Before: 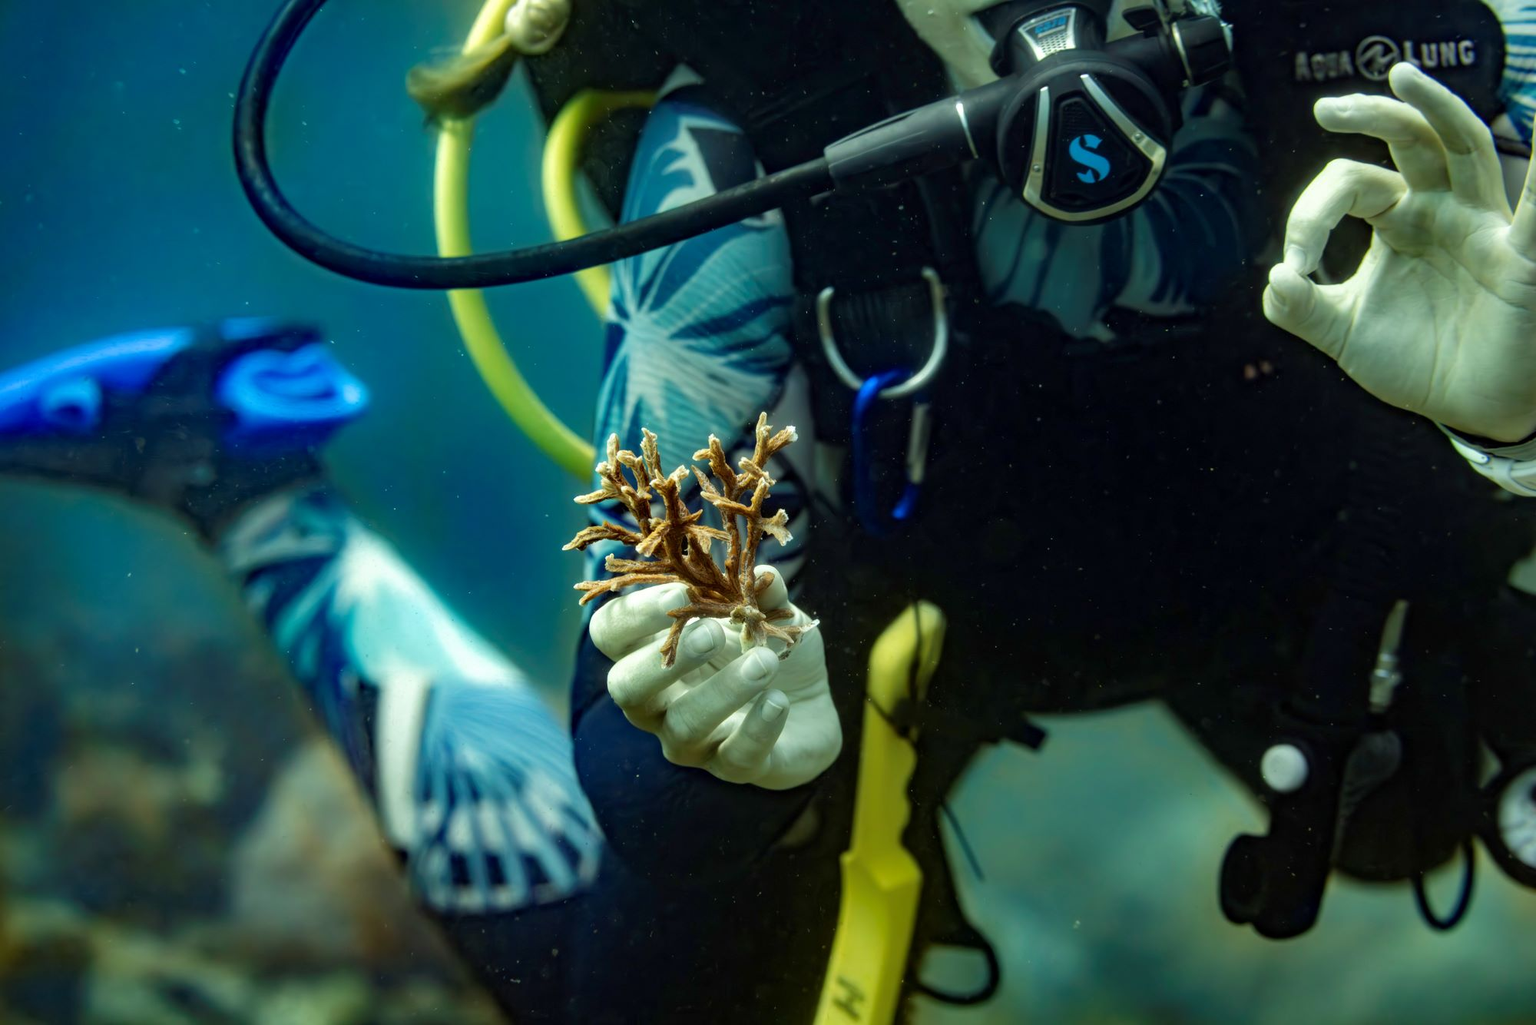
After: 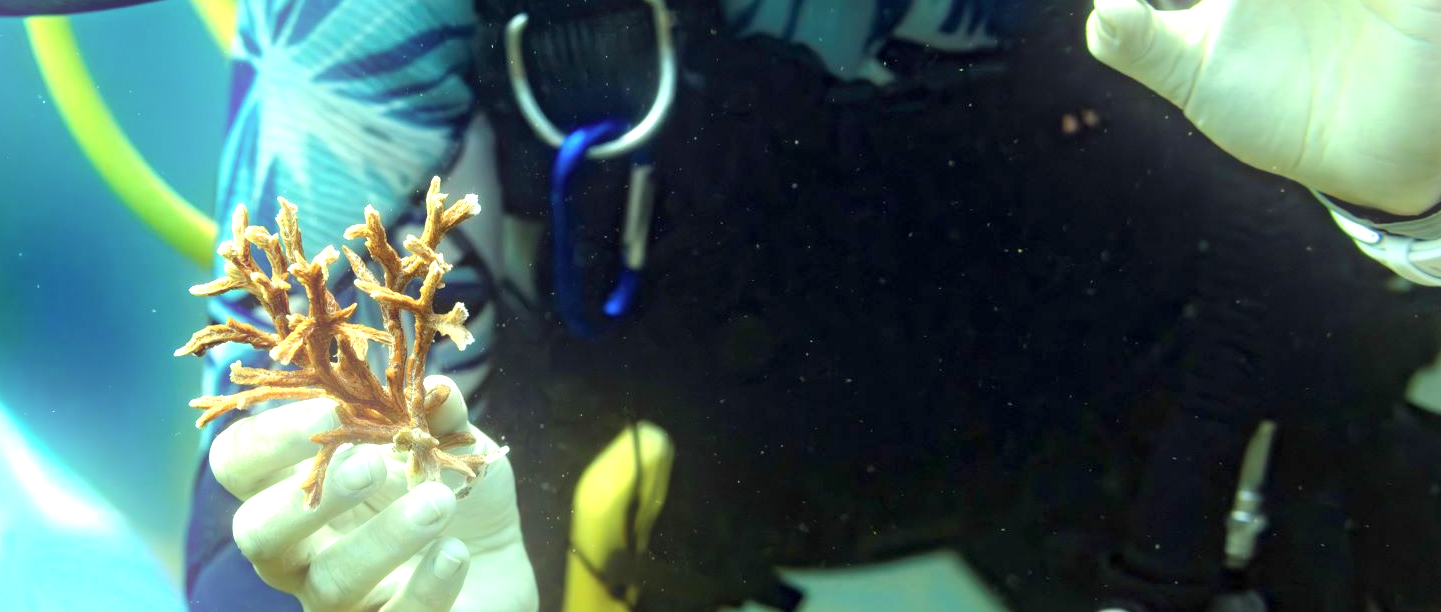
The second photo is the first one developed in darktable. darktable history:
bloom: size 16%, threshold 98%, strength 20%
exposure: exposure 1.15 EV, compensate highlight preservation false
contrast brightness saturation: saturation -0.05
crop and rotate: left 27.938%, top 27.046%, bottom 27.046%
